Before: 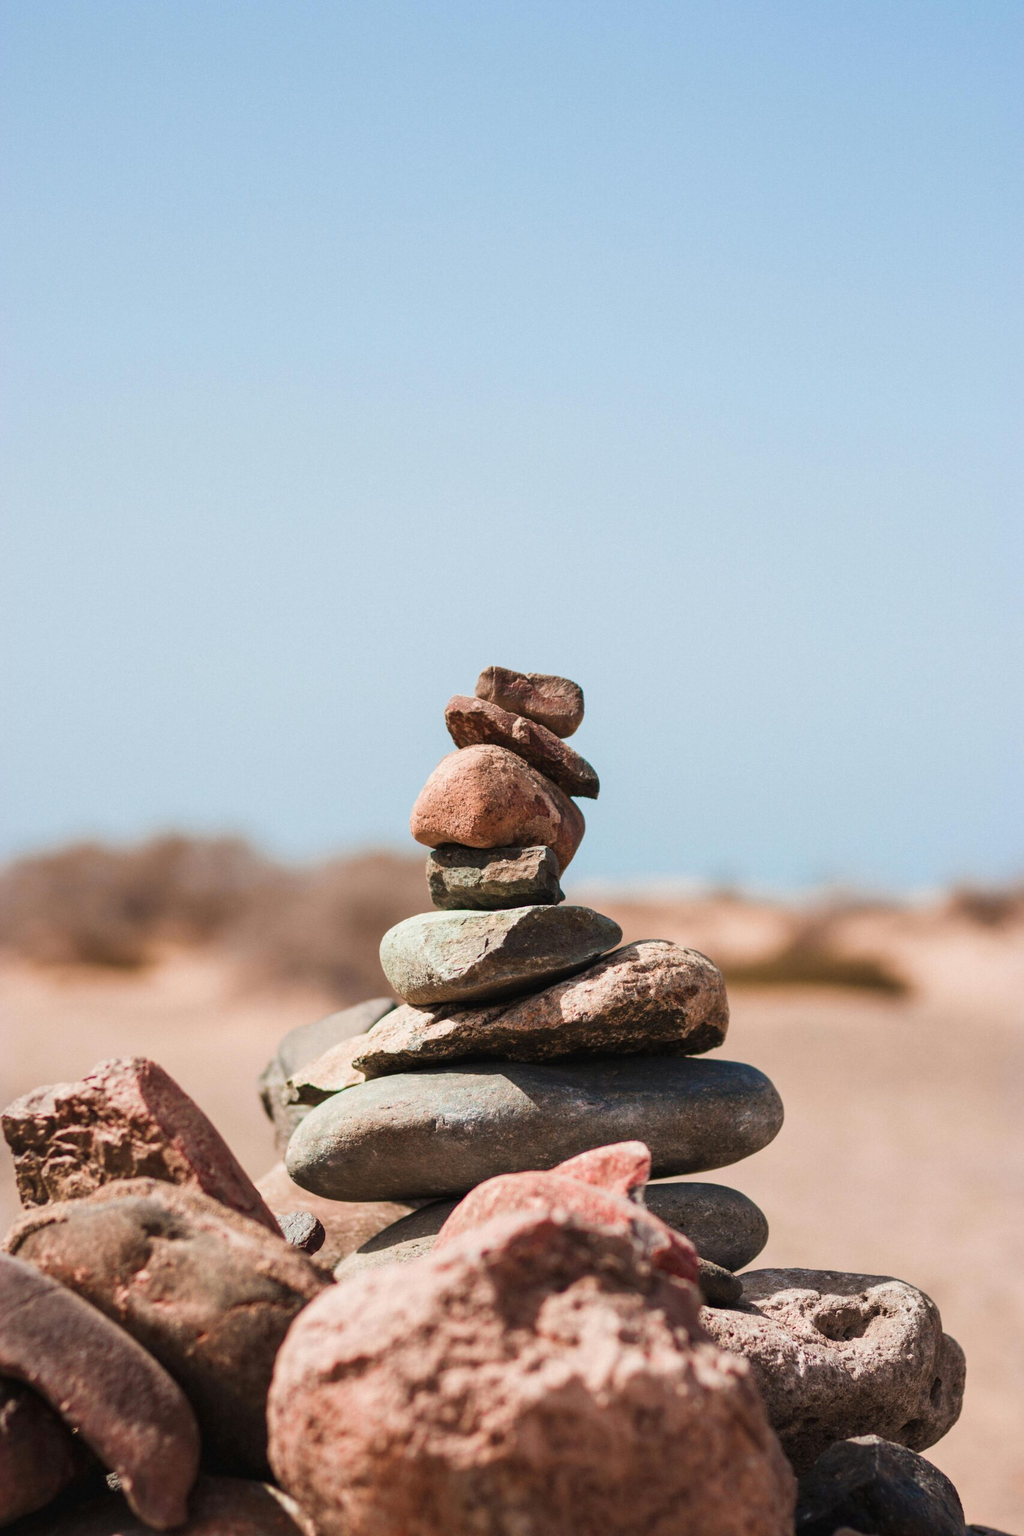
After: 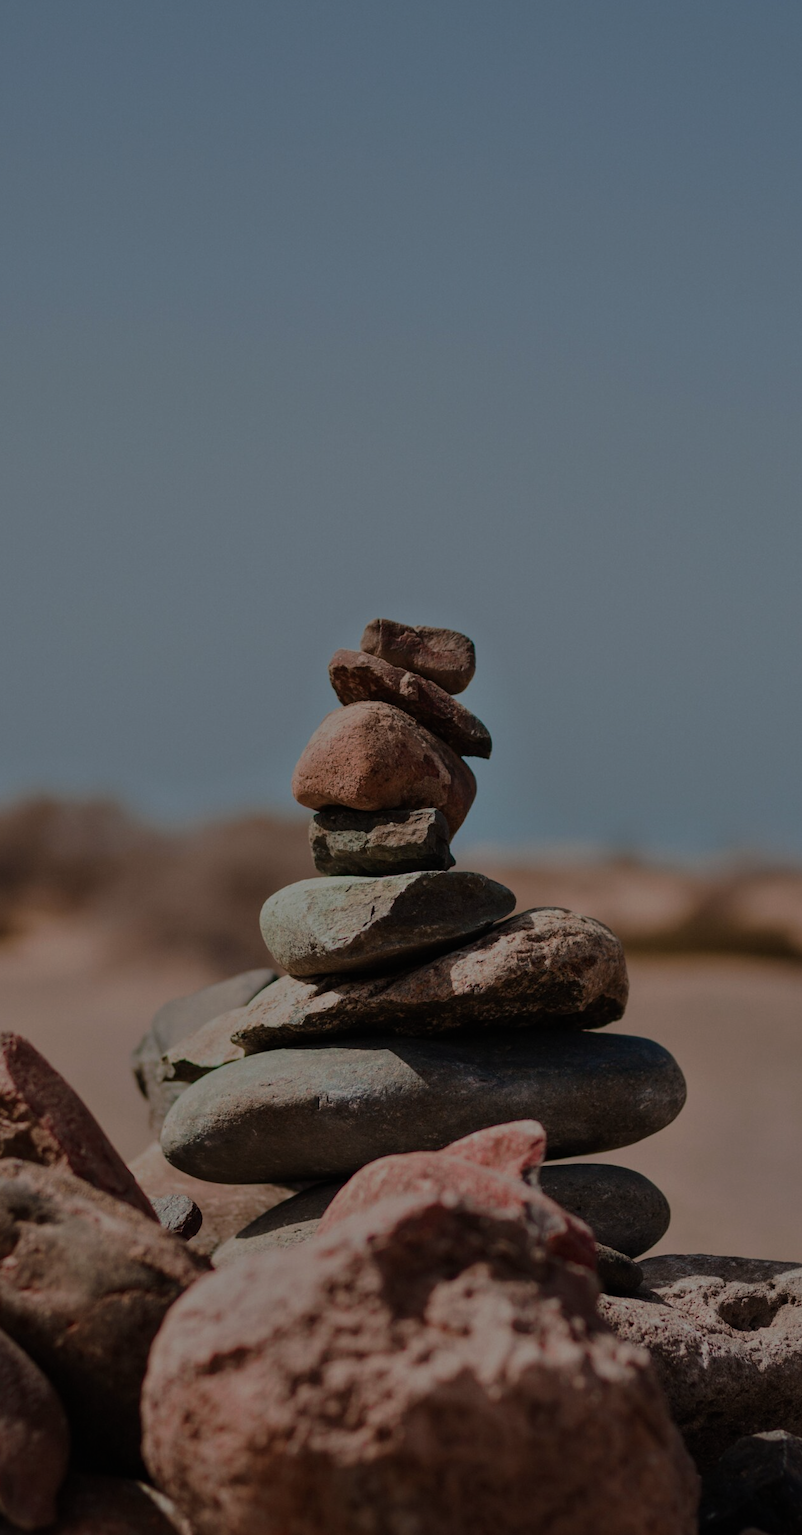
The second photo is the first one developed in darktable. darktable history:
tone equalizer: -8 EV -2 EV, -7 EV -2 EV, -6 EV -2 EV, -5 EV -2 EV, -4 EV -2 EV, -3 EV -2 EV, -2 EV -2 EV, -1 EV -1.63 EV, +0 EV -2 EV
crop and rotate: left 13.15%, top 5.251%, right 12.609%
tone curve: curves: ch0 [(0, 0) (0.003, 0.003) (0.011, 0.011) (0.025, 0.024) (0.044, 0.043) (0.069, 0.068) (0.1, 0.097) (0.136, 0.133) (0.177, 0.173) (0.224, 0.219) (0.277, 0.27) (0.335, 0.327) (0.399, 0.39) (0.468, 0.457) (0.543, 0.545) (0.623, 0.625) (0.709, 0.71) (0.801, 0.801) (0.898, 0.898) (1, 1)], preserve colors none
